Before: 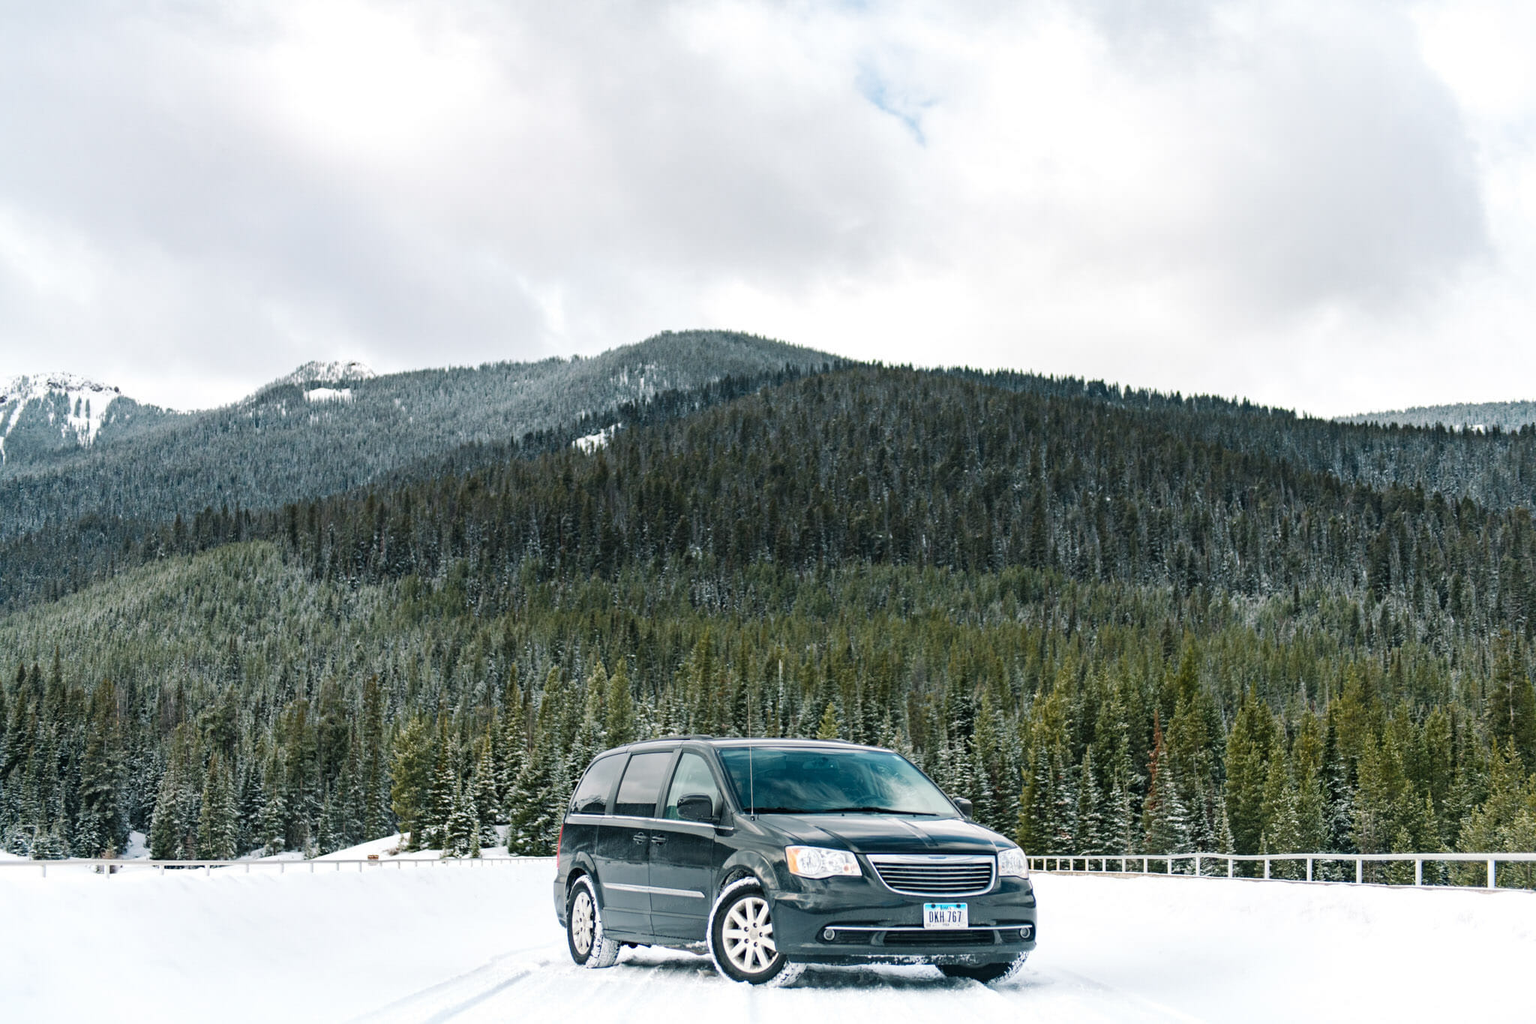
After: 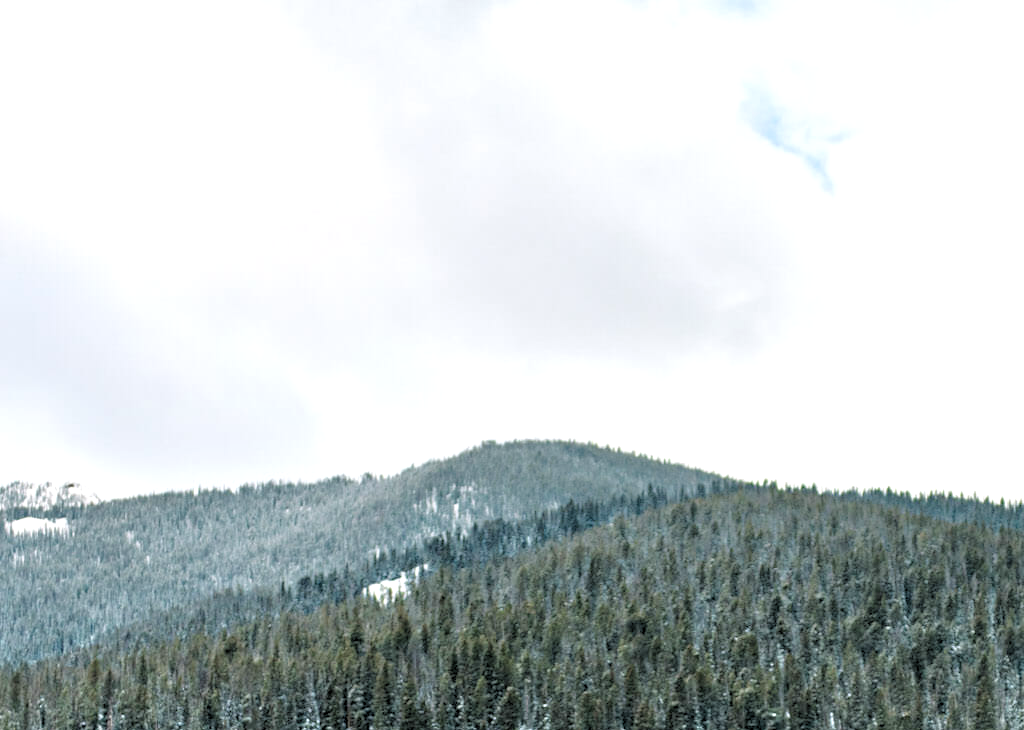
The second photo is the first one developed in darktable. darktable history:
rgb levels: levels [[0.01, 0.419, 0.839], [0, 0.5, 1], [0, 0.5, 1]]
crop: left 19.556%, right 30.401%, bottom 46.458%
tone equalizer: -7 EV 0.15 EV, -6 EV 0.6 EV, -5 EV 1.15 EV, -4 EV 1.33 EV, -3 EV 1.15 EV, -2 EV 0.6 EV, -1 EV 0.15 EV, mask exposure compensation -0.5 EV
